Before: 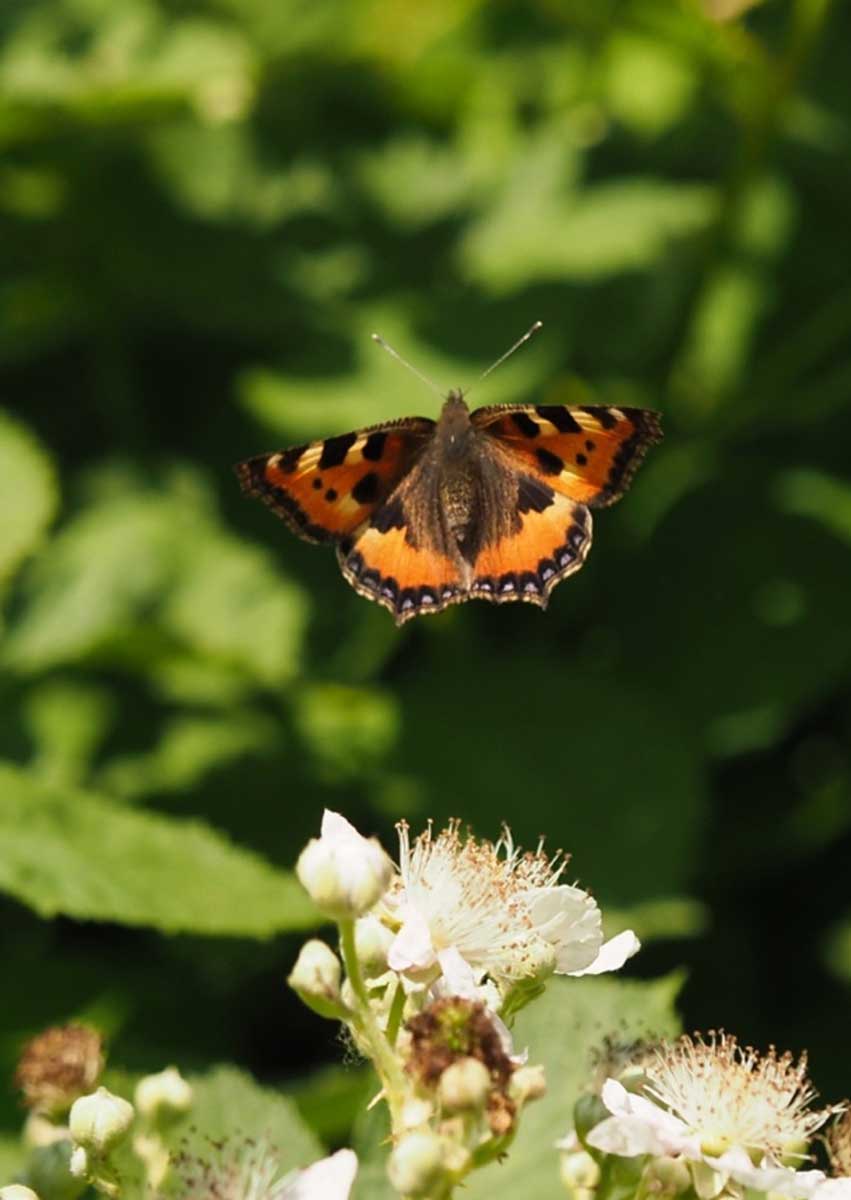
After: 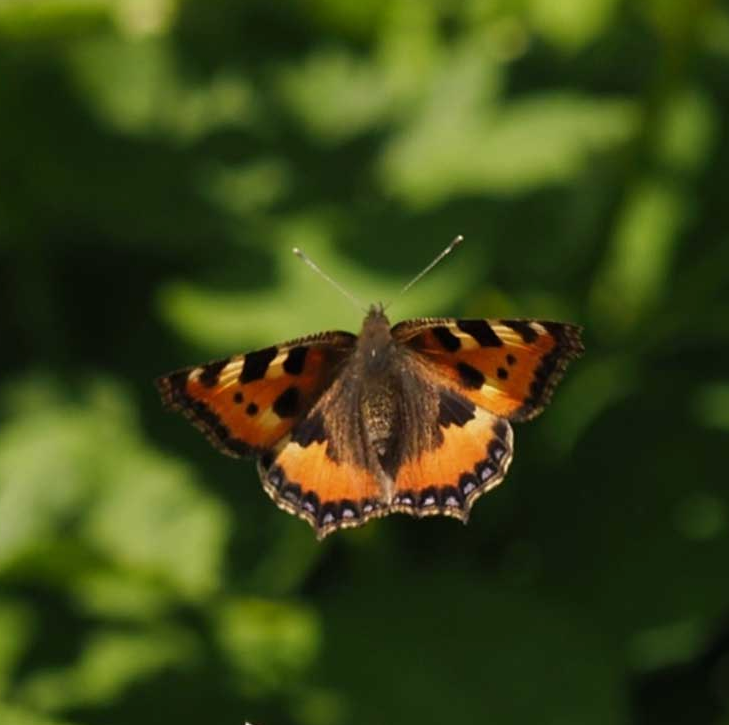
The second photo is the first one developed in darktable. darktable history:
base curve: curves: ch0 [(0, 0) (0.74, 0.67) (1, 1)]
crop and rotate: left 9.345%, top 7.22%, right 4.982%, bottom 32.331%
